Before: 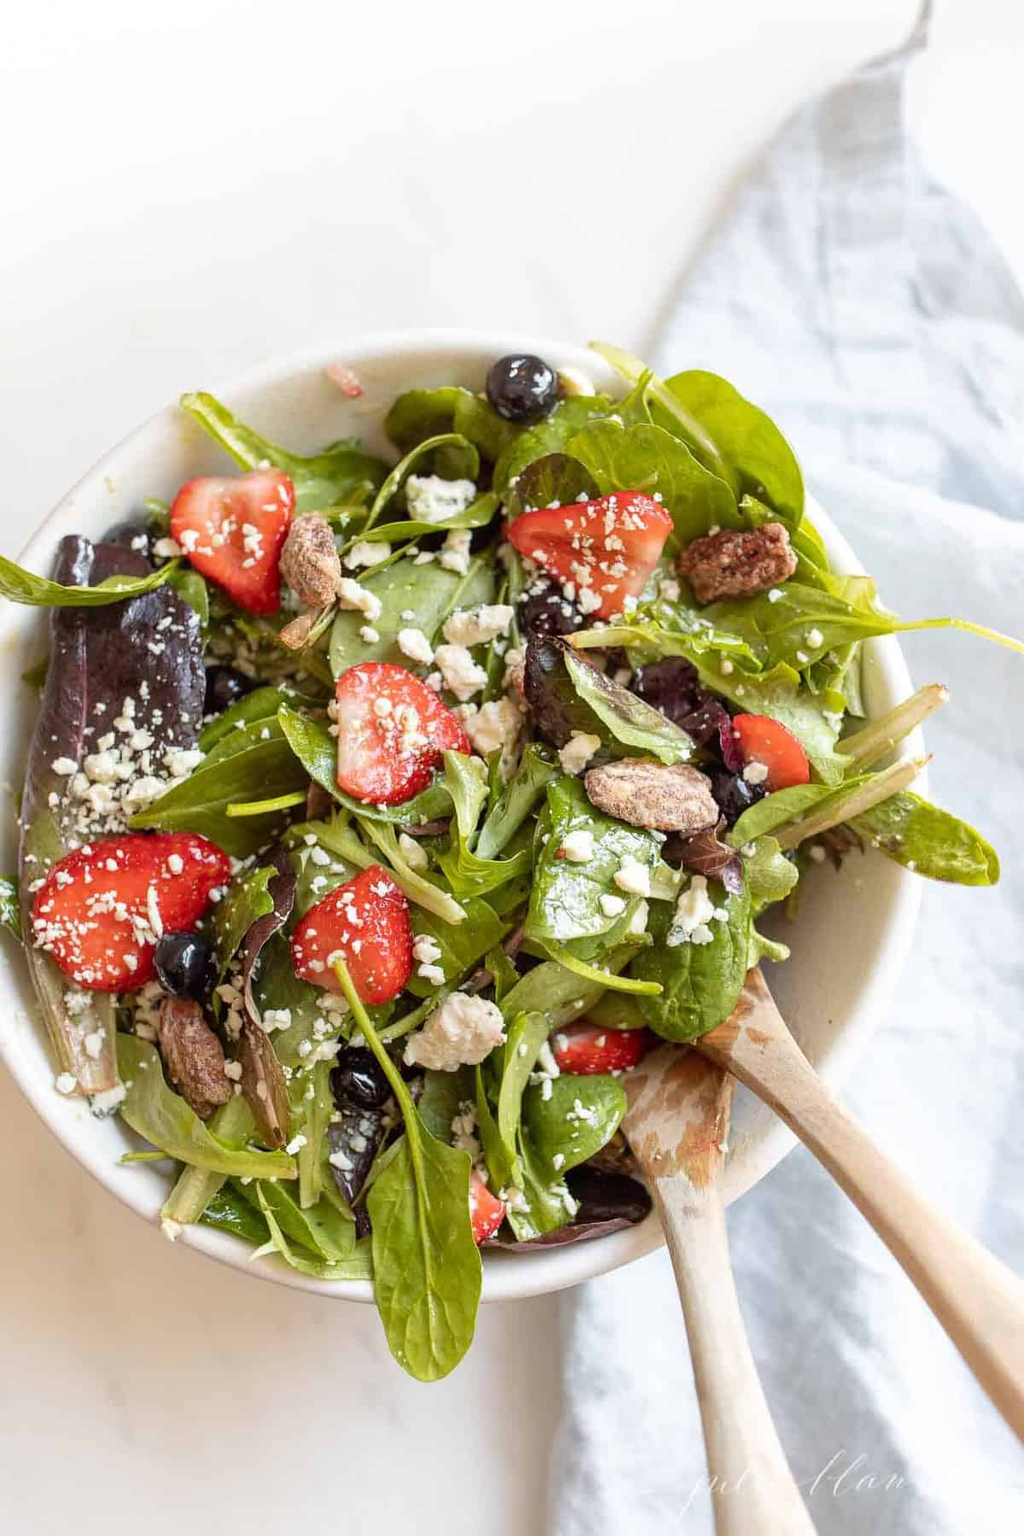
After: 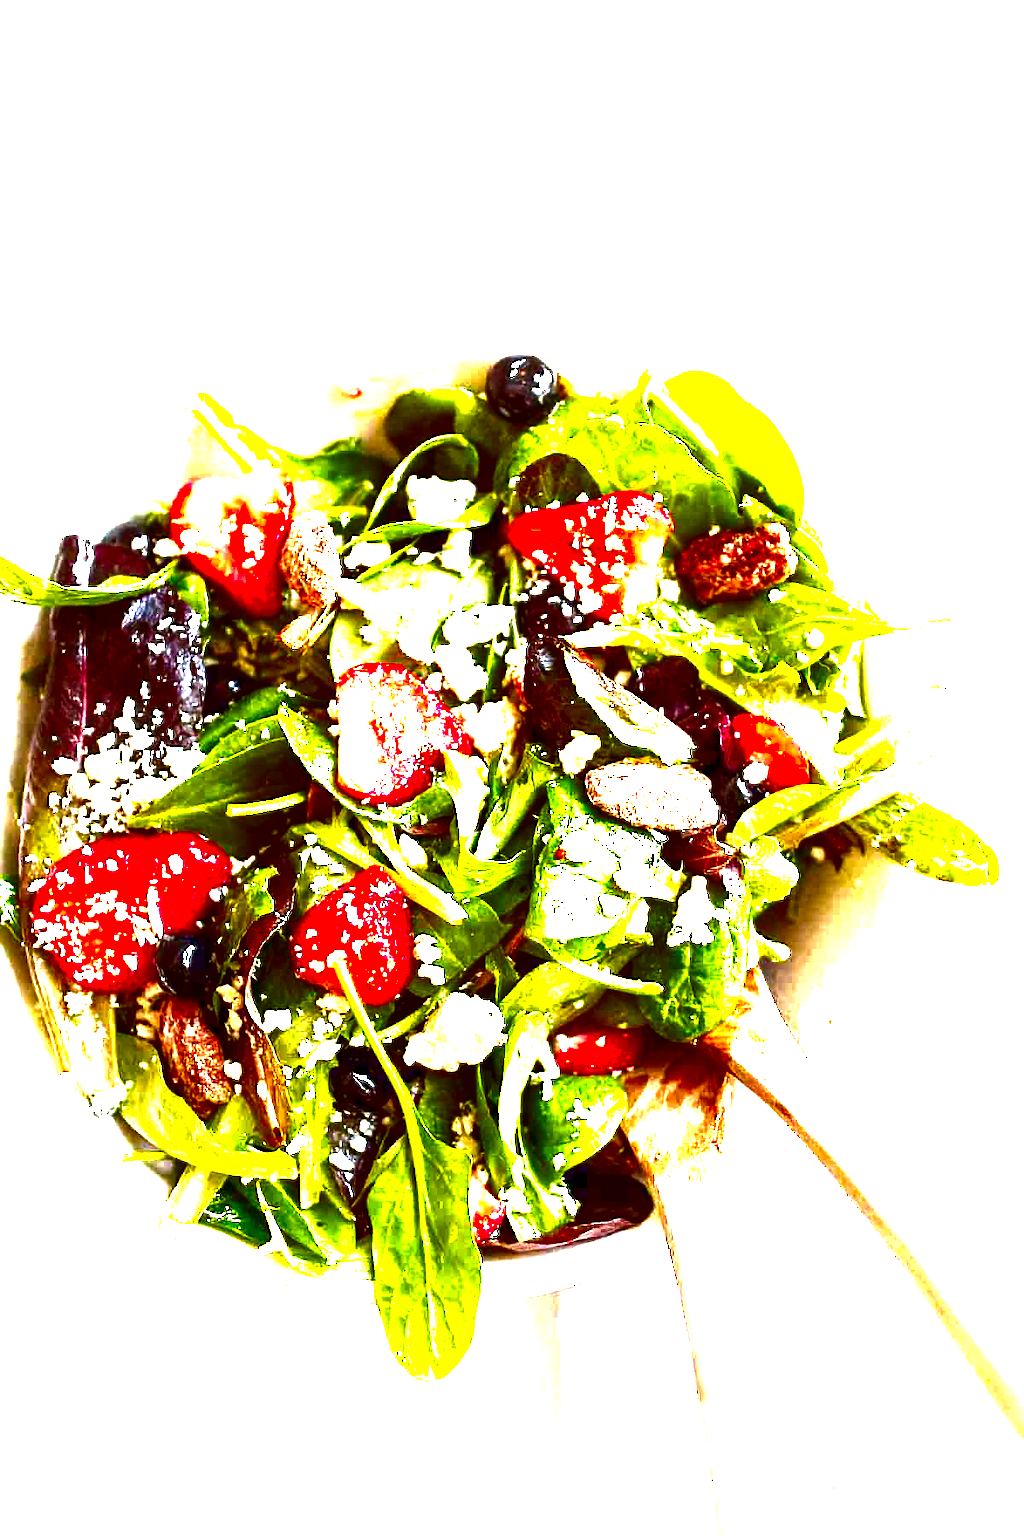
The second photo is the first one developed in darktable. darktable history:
exposure: black level correction 0, exposure 2.001 EV, compensate highlight preservation false
contrast brightness saturation: brightness -0.989, saturation 0.995
local contrast: highlights 101%, shadows 100%, detail 119%, midtone range 0.2
